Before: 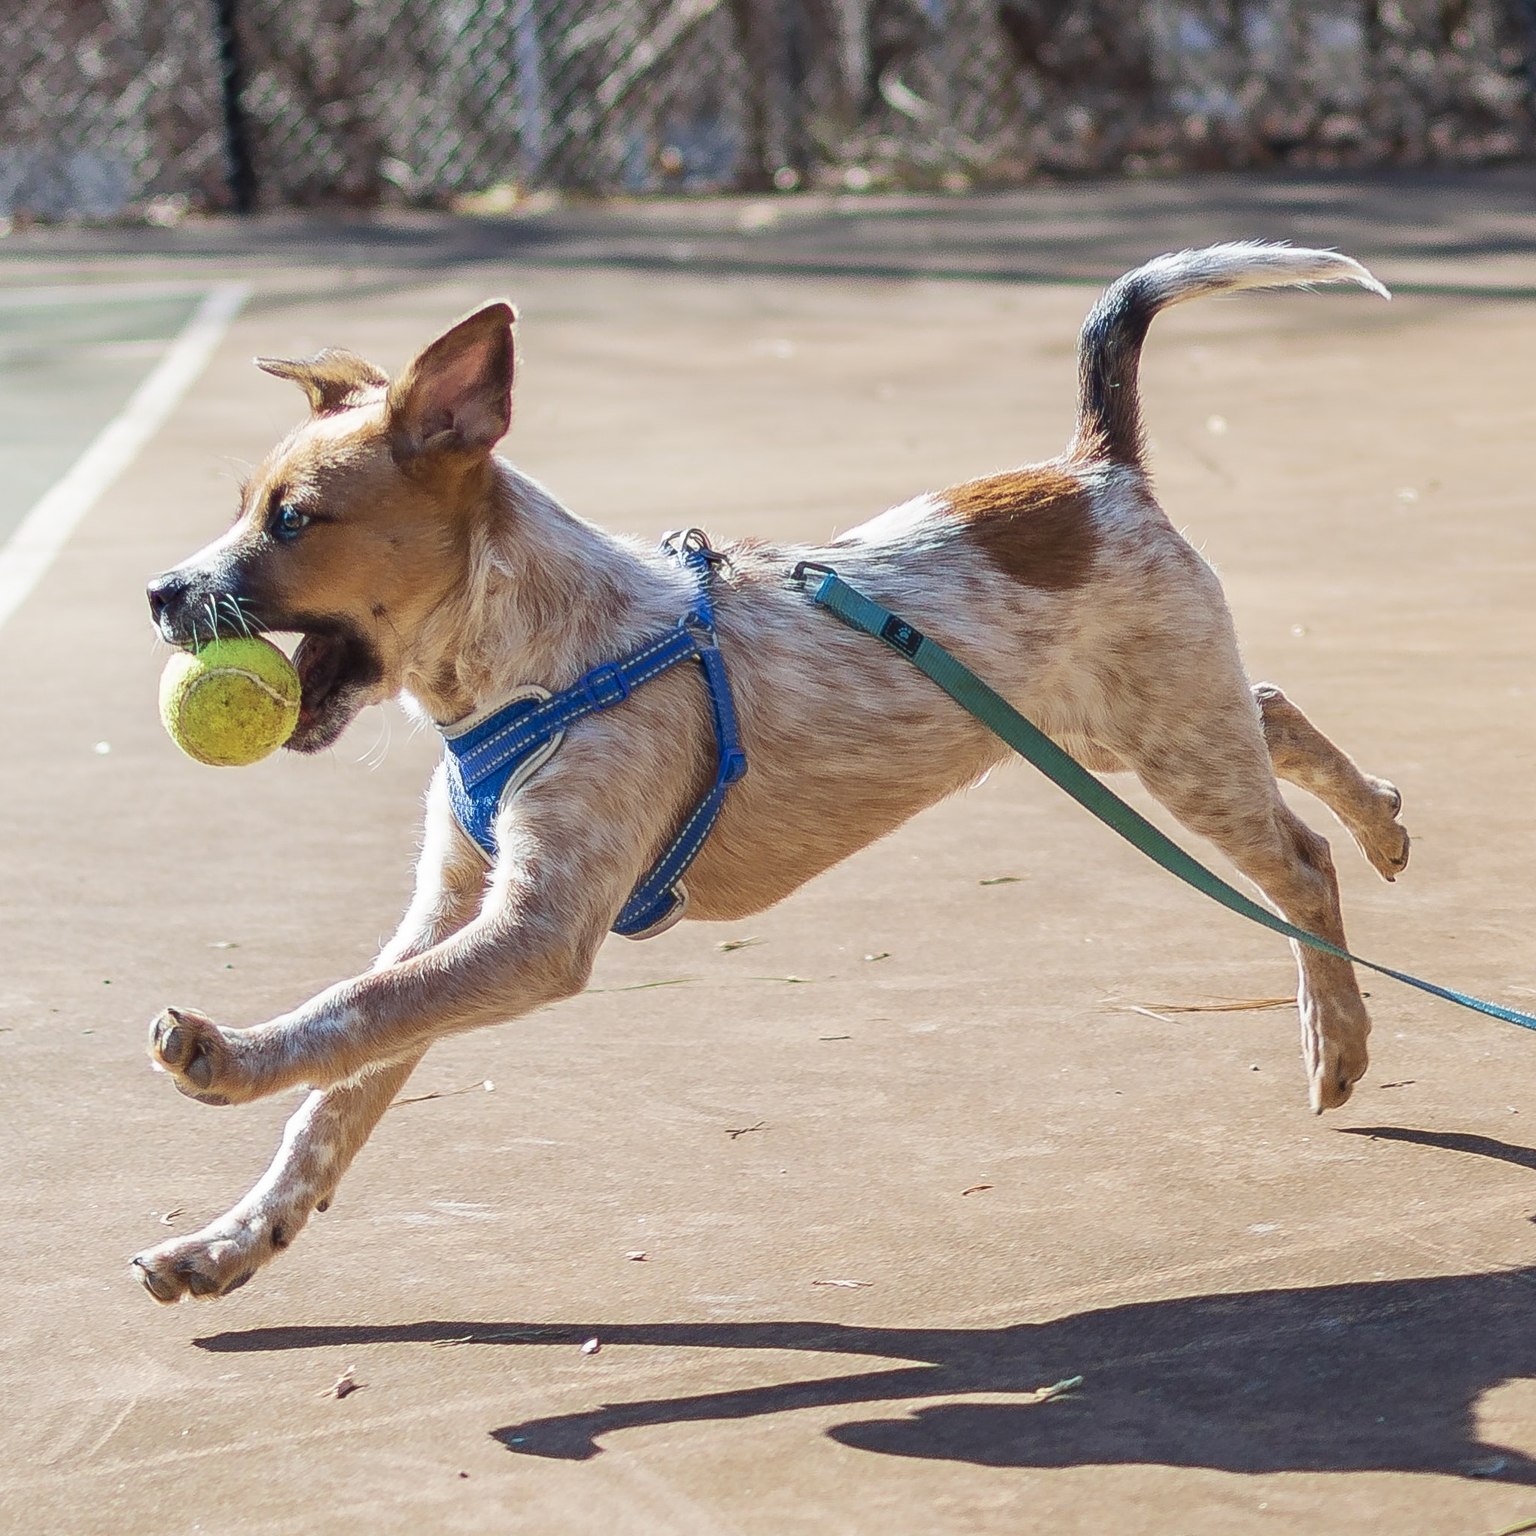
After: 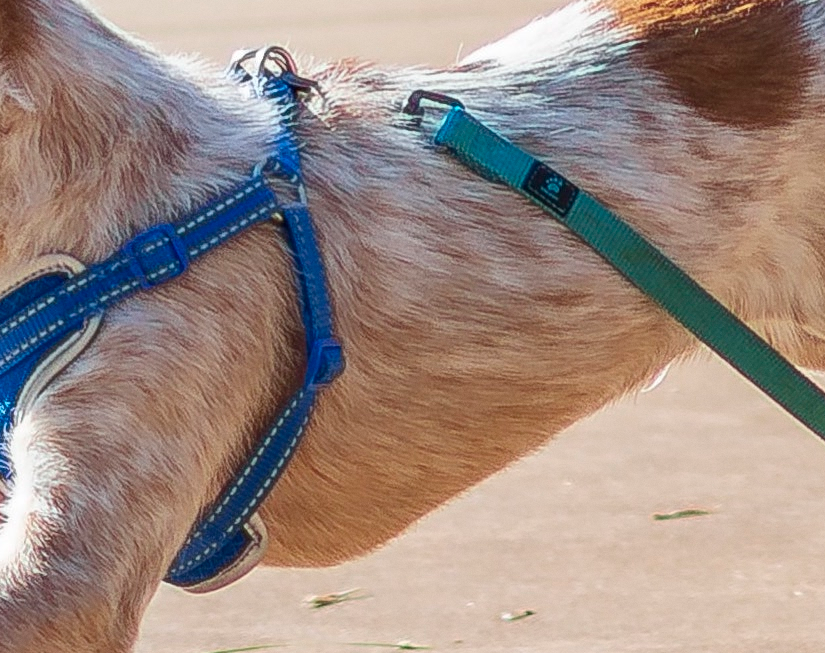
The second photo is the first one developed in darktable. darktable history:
grain: coarseness 0.09 ISO, strength 10%
crop: left 31.751%, top 32.172%, right 27.8%, bottom 35.83%
